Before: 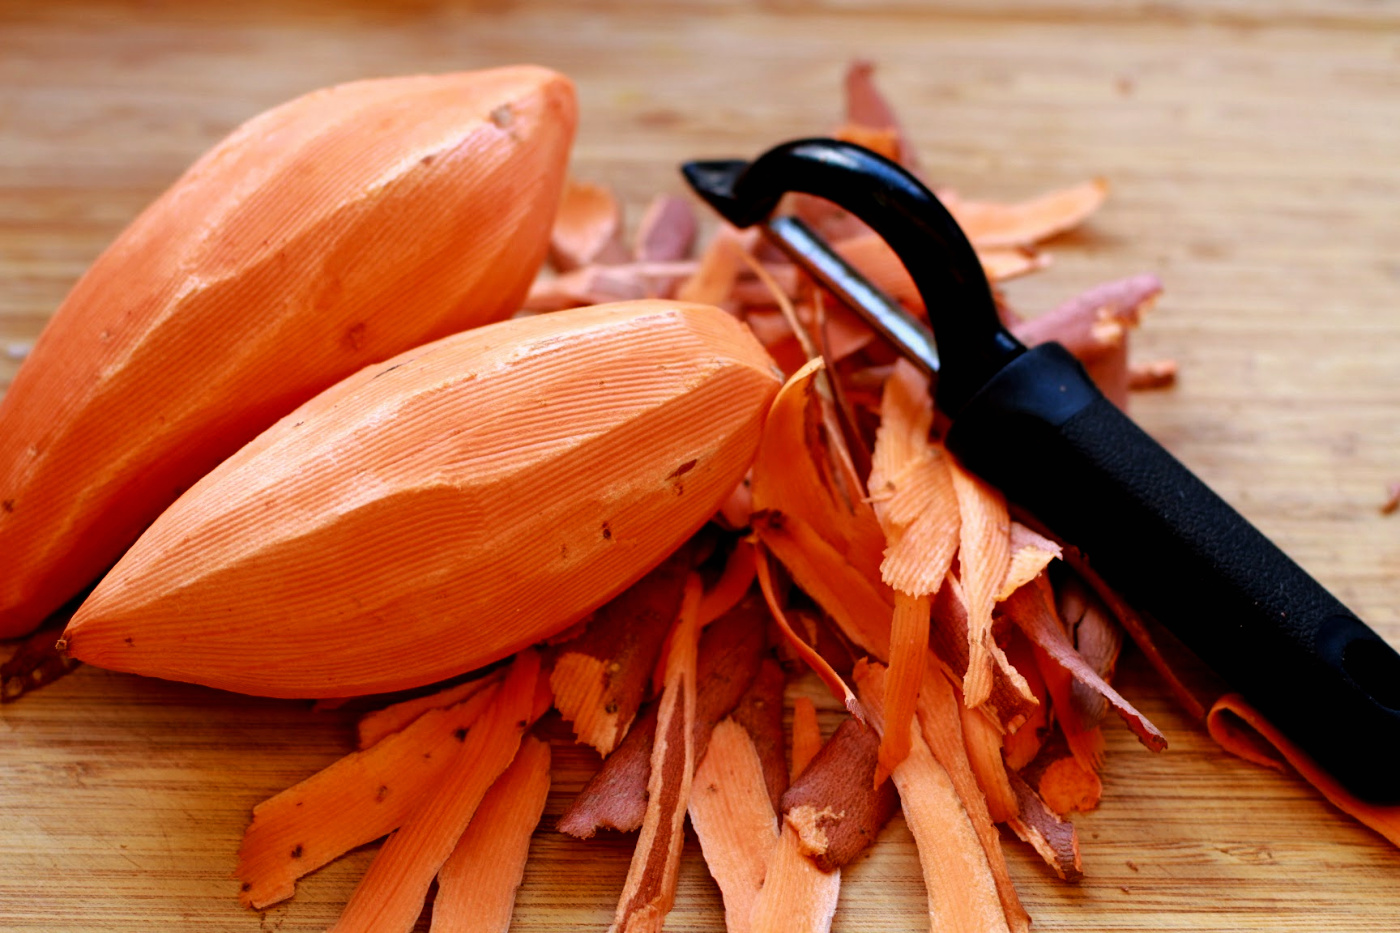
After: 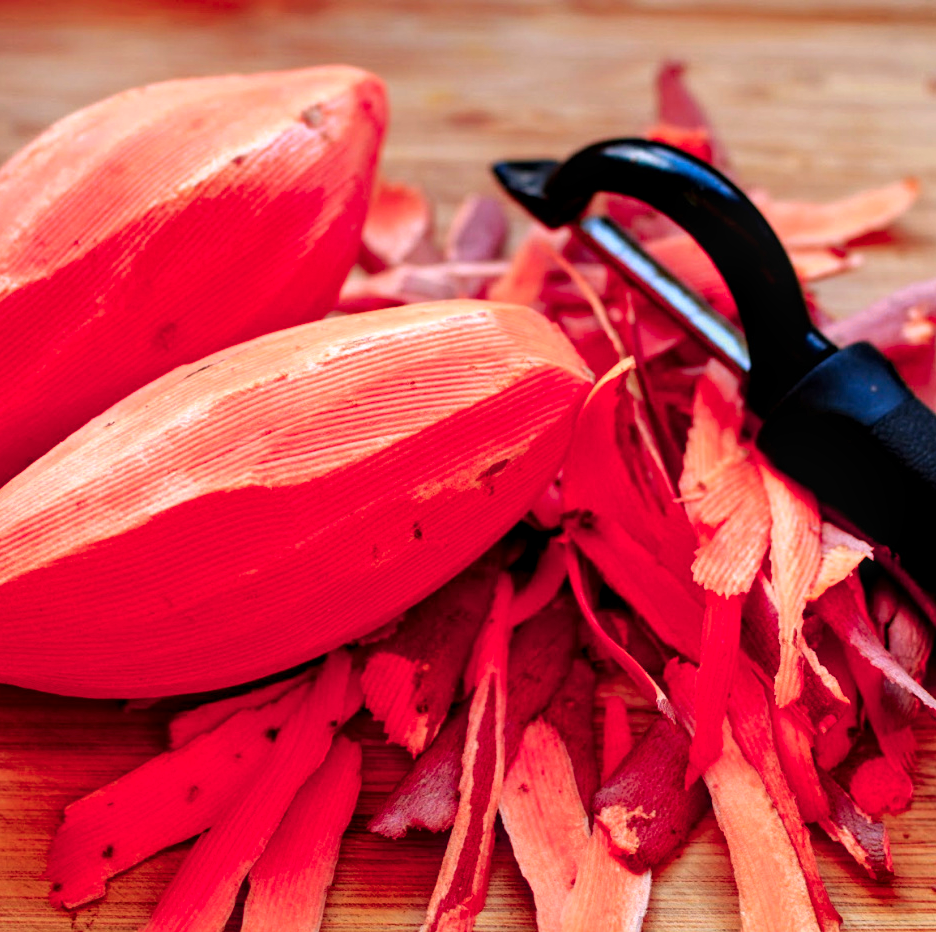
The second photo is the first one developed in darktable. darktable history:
shadows and highlights: low approximation 0.01, soften with gaussian
color zones: curves: ch1 [(0.24, 0.634) (0.75, 0.5)]; ch2 [(0.253, 0.437) (0.745, 0.491)]
crop and rotate: left 13.607%, right 19.528%
local contrast: on, module defaults
